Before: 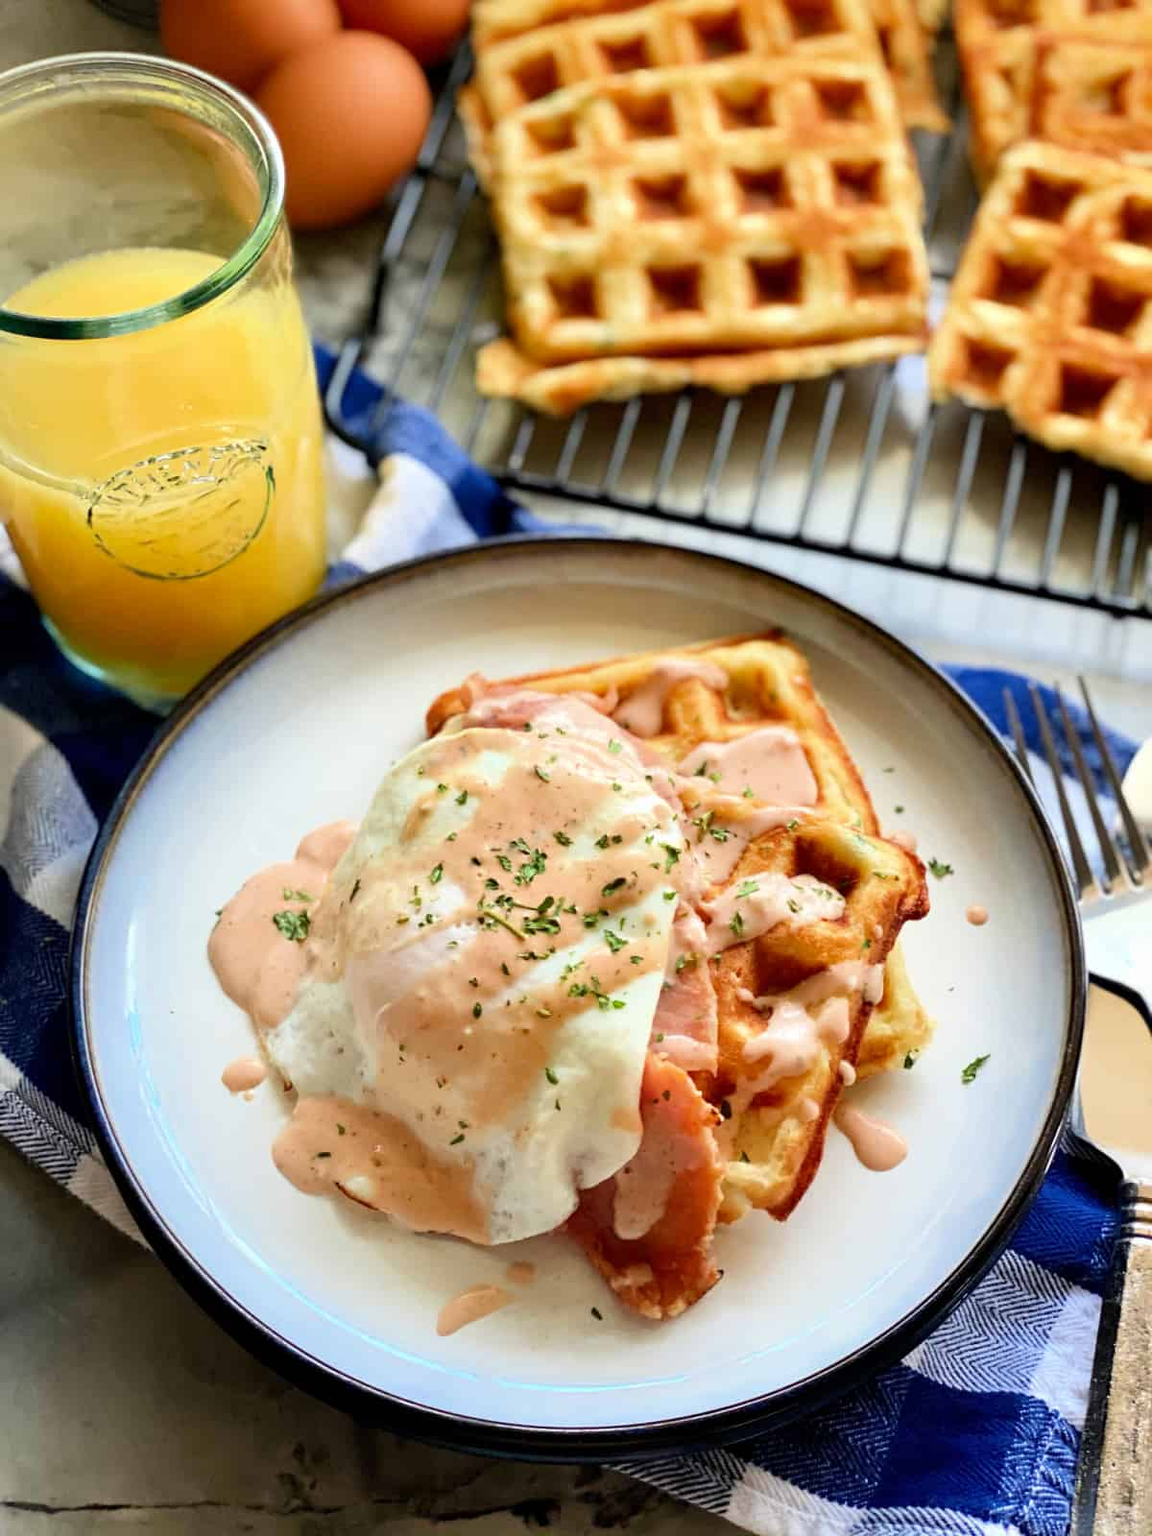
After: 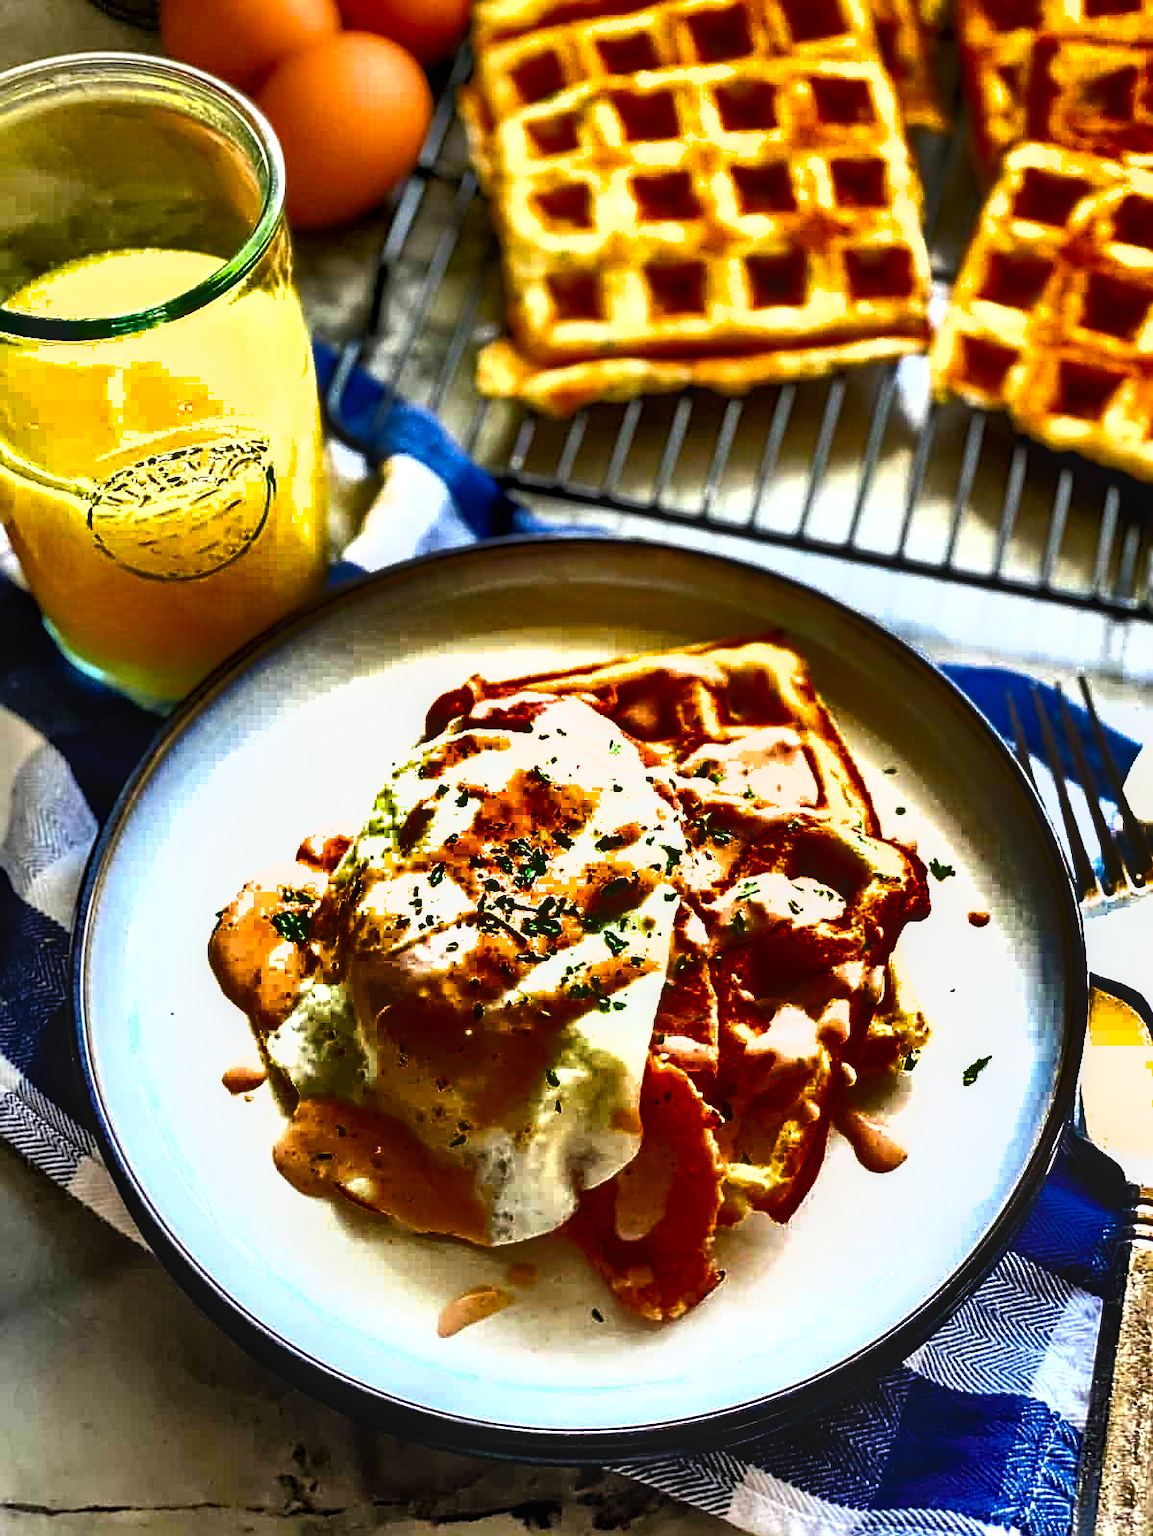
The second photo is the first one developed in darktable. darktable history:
exposure: compensate highlight preservation false
local contrast: on, module defaults
shadows and highlights: radius 123.5, shadows 98.56, white point adjustment -3.05, highlights -99.83, soften with gaussian
sharpen: on, module defaults
color balance rgb: linear chroma grading › global chroma 0.291%, perceptual saturation grading › global saturation 25.543%
color correction: highlights b* 0.021
crop: bottom 0.063%
tone equalizer: -8 EV -0.749 EV, -7 EV -0.69 EV, -6 EV -0.575 EV, -5 EV -0.392 EV, -3 EV 0.374 EV, -2 EV 0.6 EV, -1 EV 0.676 EV, +0 EV 0.772 EV
